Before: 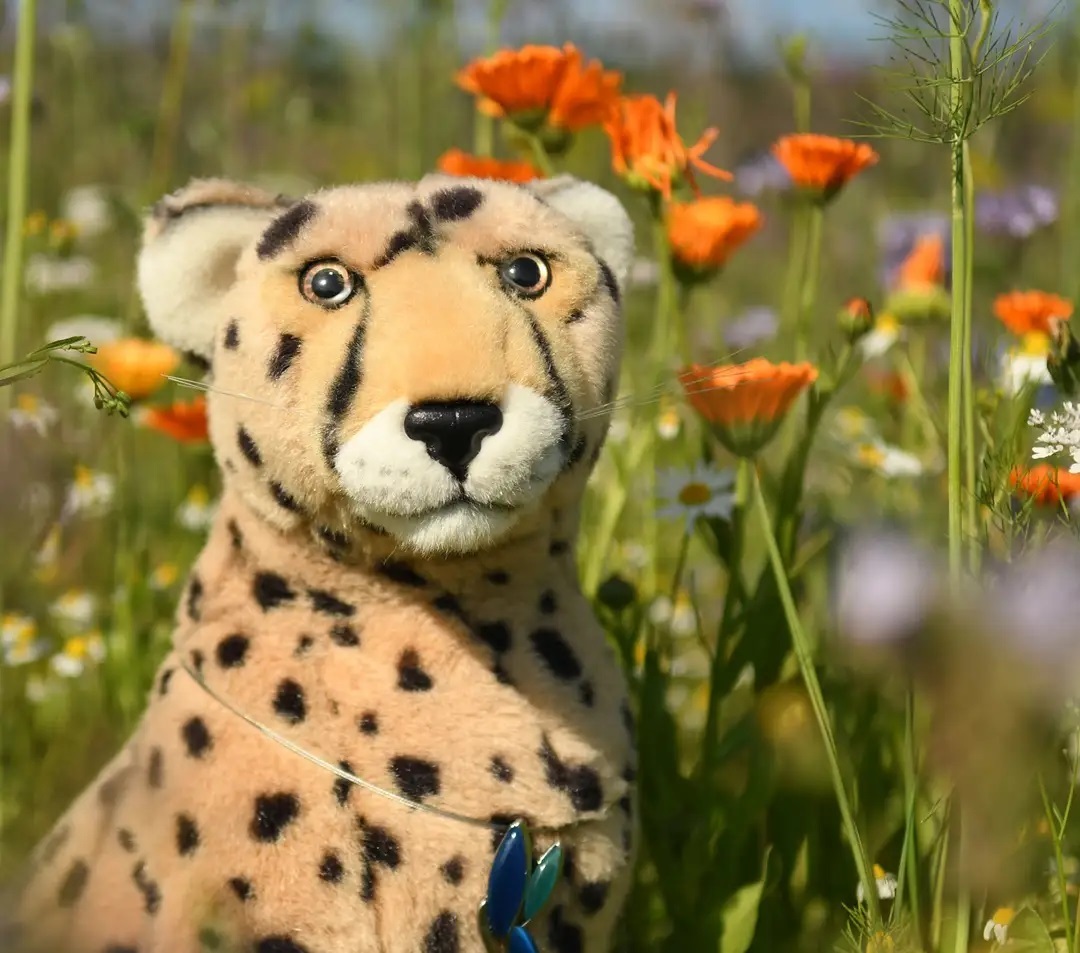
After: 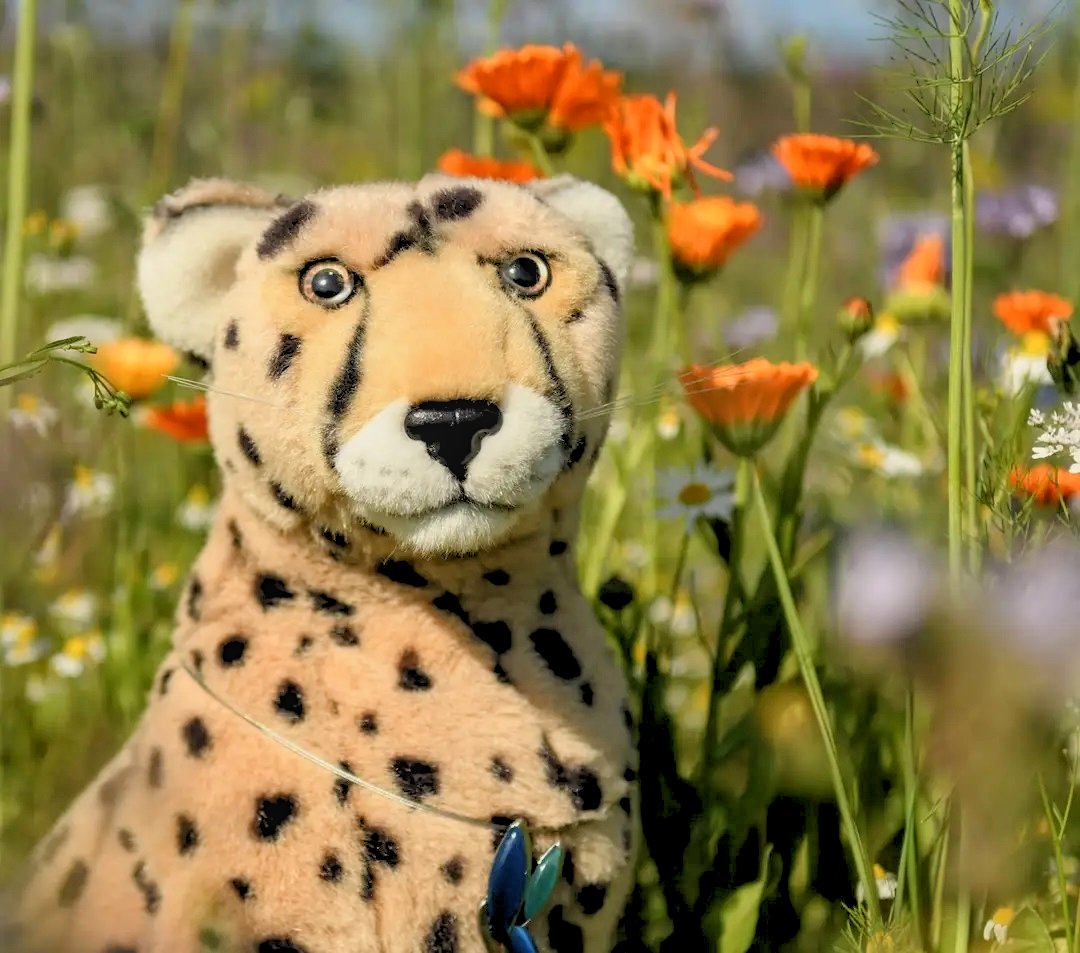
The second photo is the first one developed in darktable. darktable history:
rgb levels: preserve colors sum RGB, levels [[0.038, 0.433, 0.934], [0, 0.5, 1], [0, 0.5, 1]]
tone equalizer: on, module defaults
local contrast: on, module defaults
contrast equalizer: y [[0.5 ×6], [0.5 ×6], [0.5, 0.5, 0.501, 0.545, 0.707, 0.863], [0 ×6], [0 ×6]]
